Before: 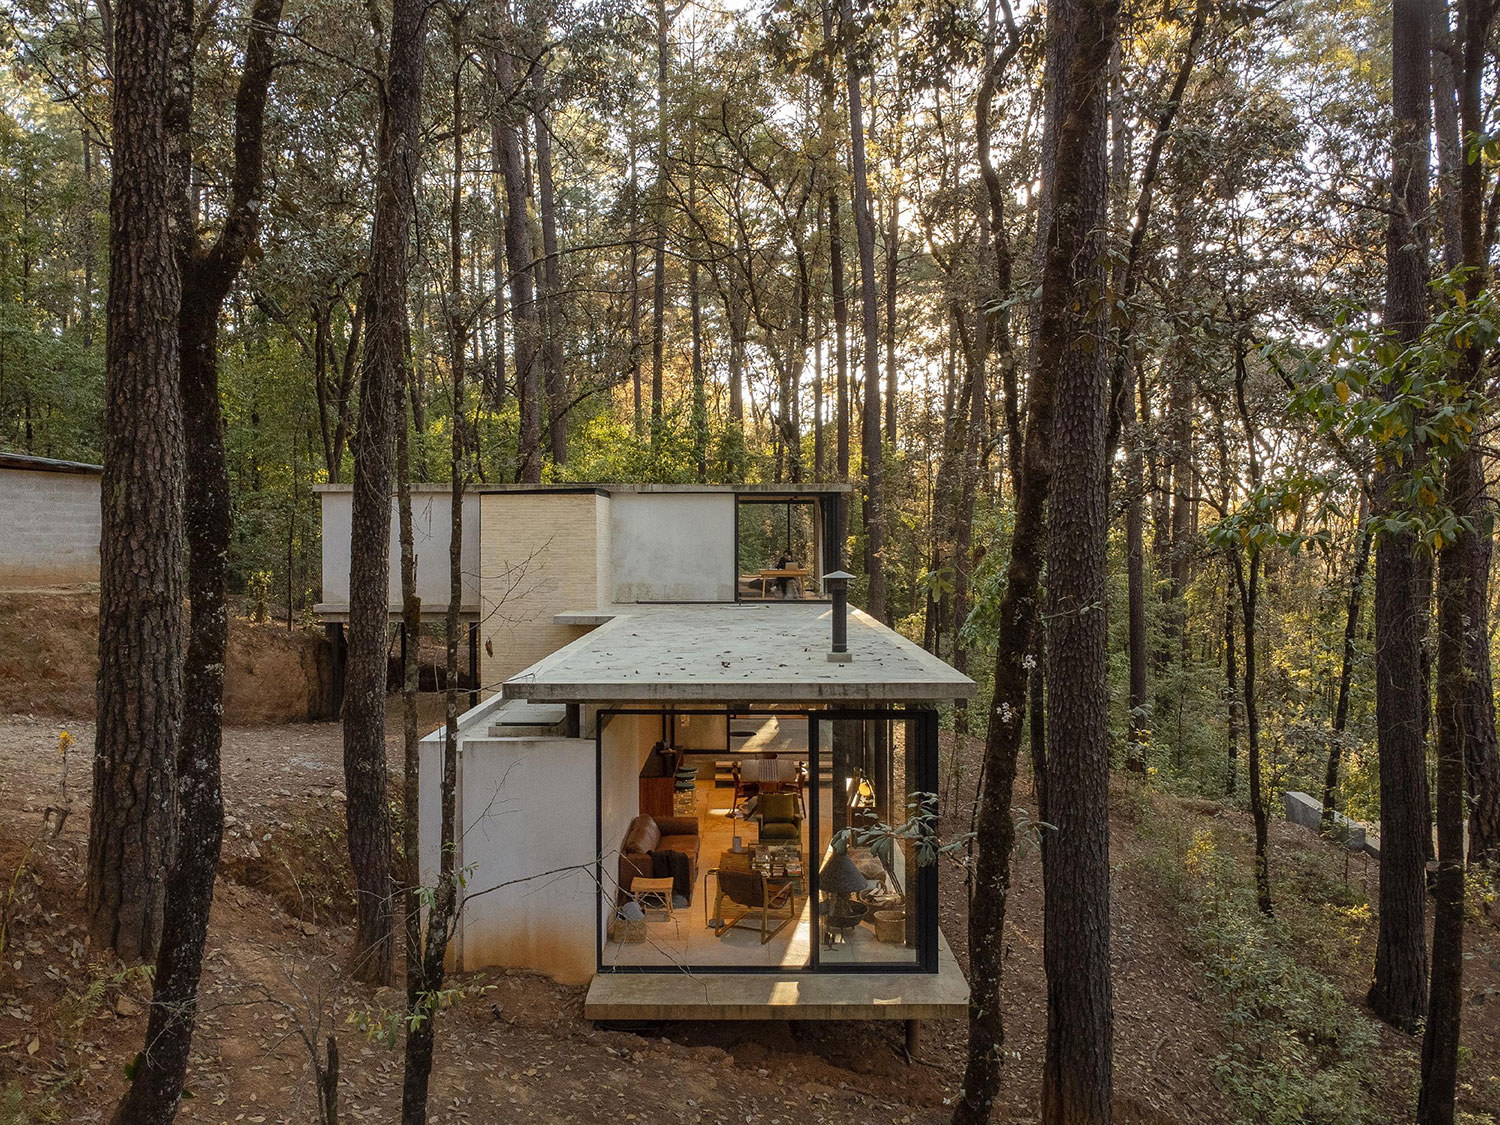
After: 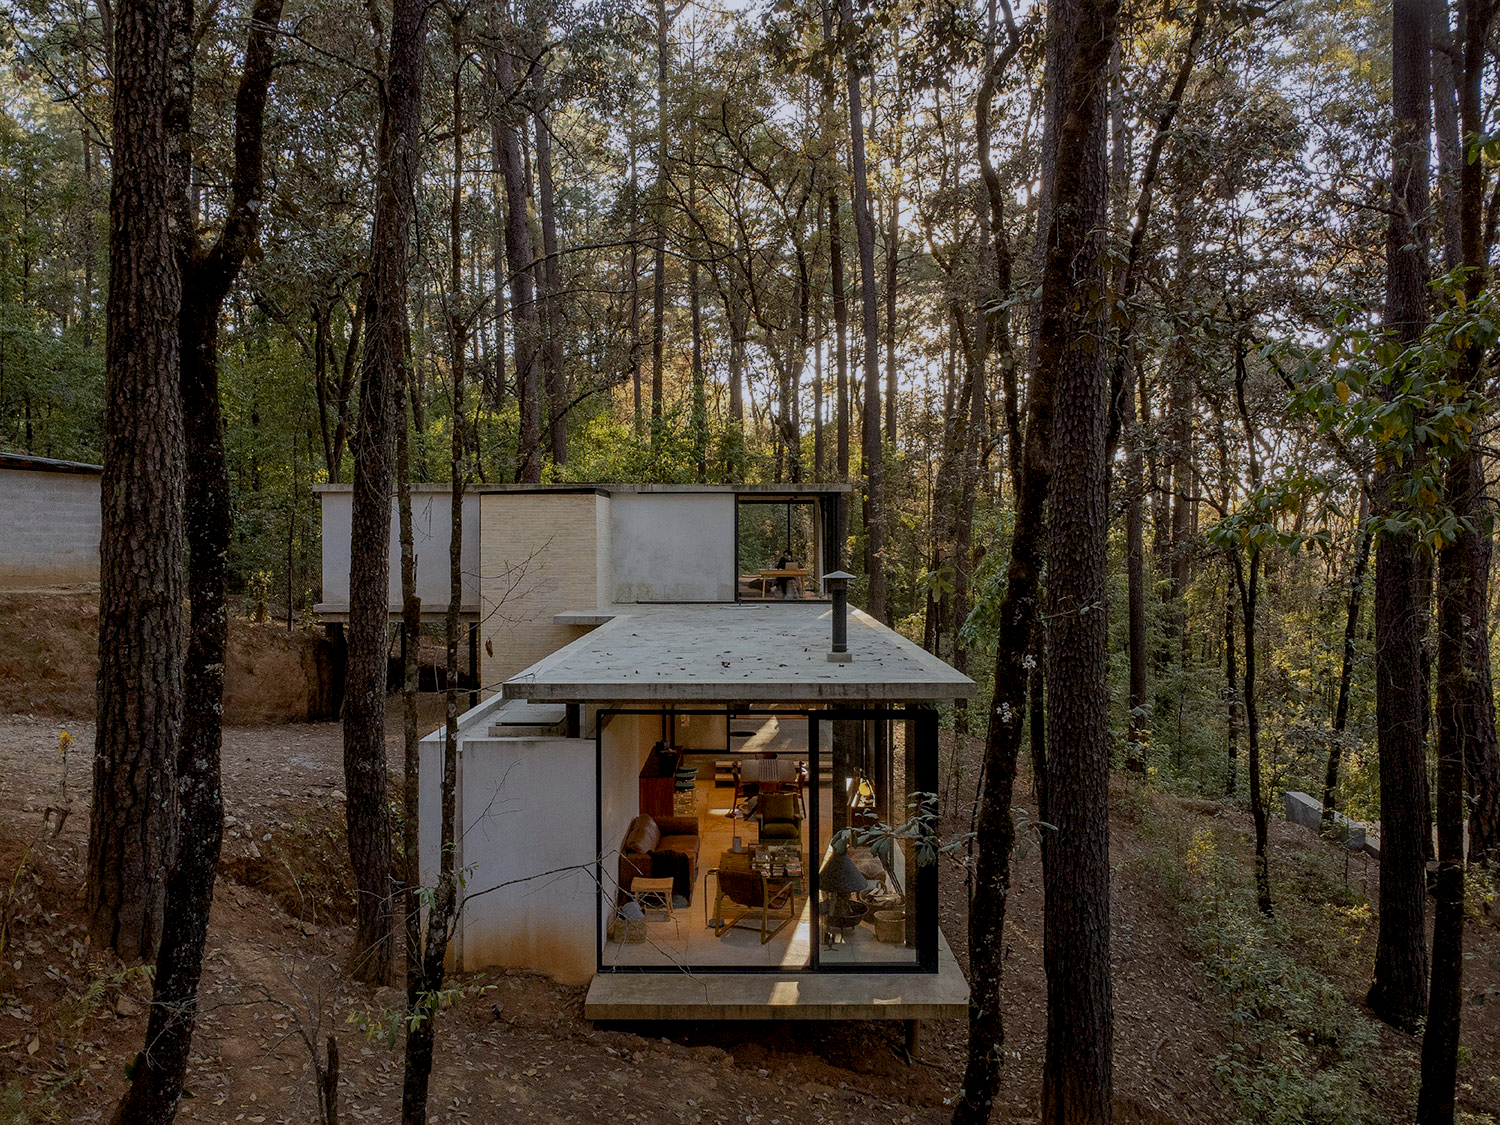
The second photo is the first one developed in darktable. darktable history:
color calibration: illuminant as shot in camera, x 0.358, y 0.373, temperature 4628.91 K
exposure: black level correction 0.009, exposure -0.637 EV, compensate highlight preservation false
